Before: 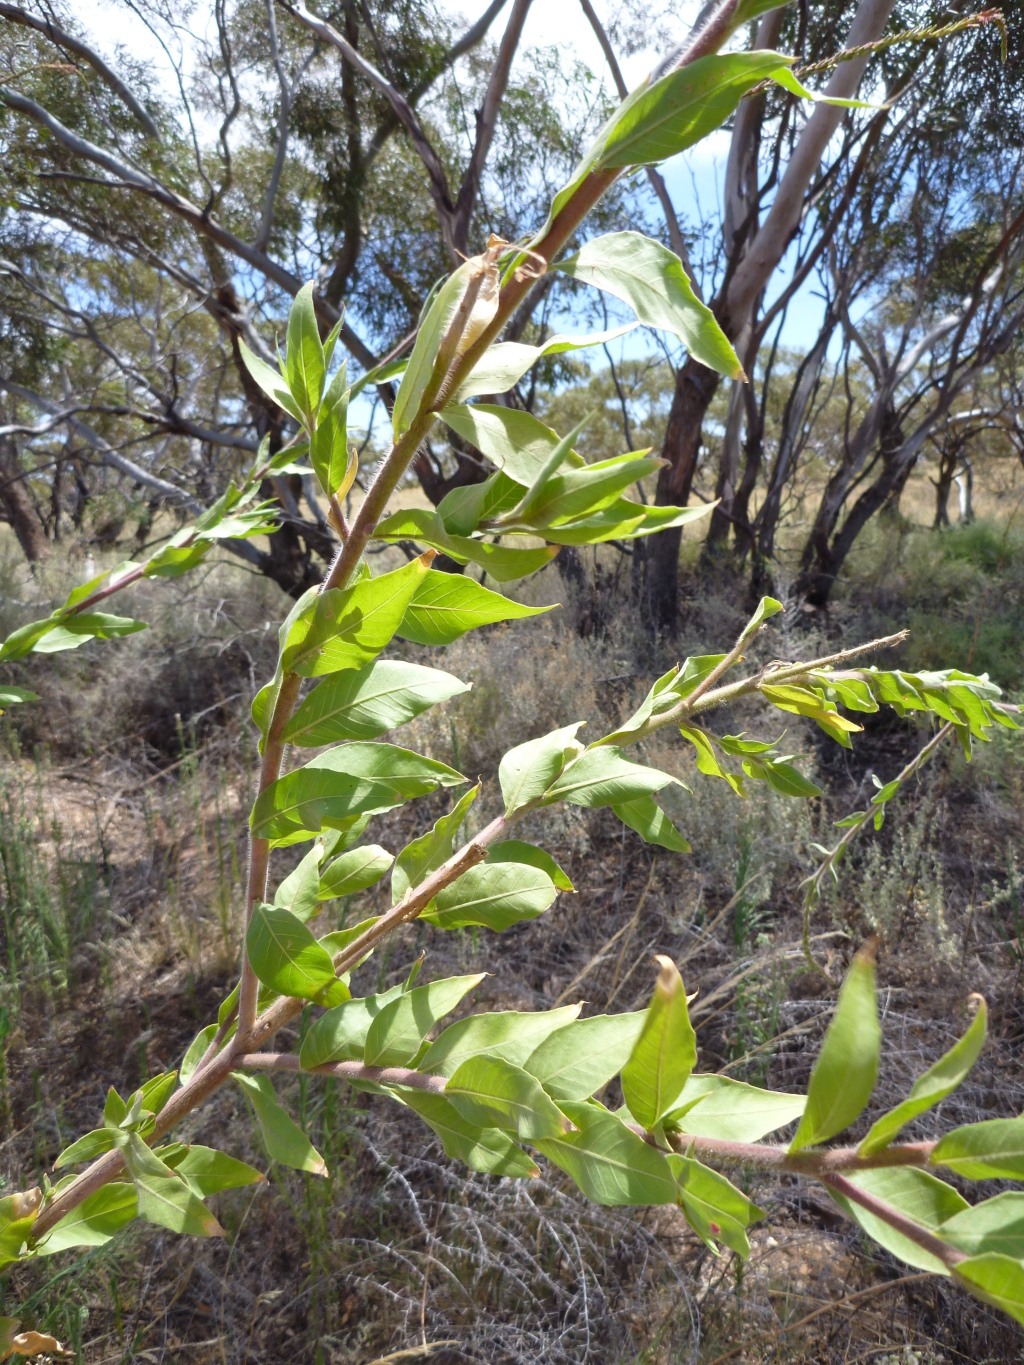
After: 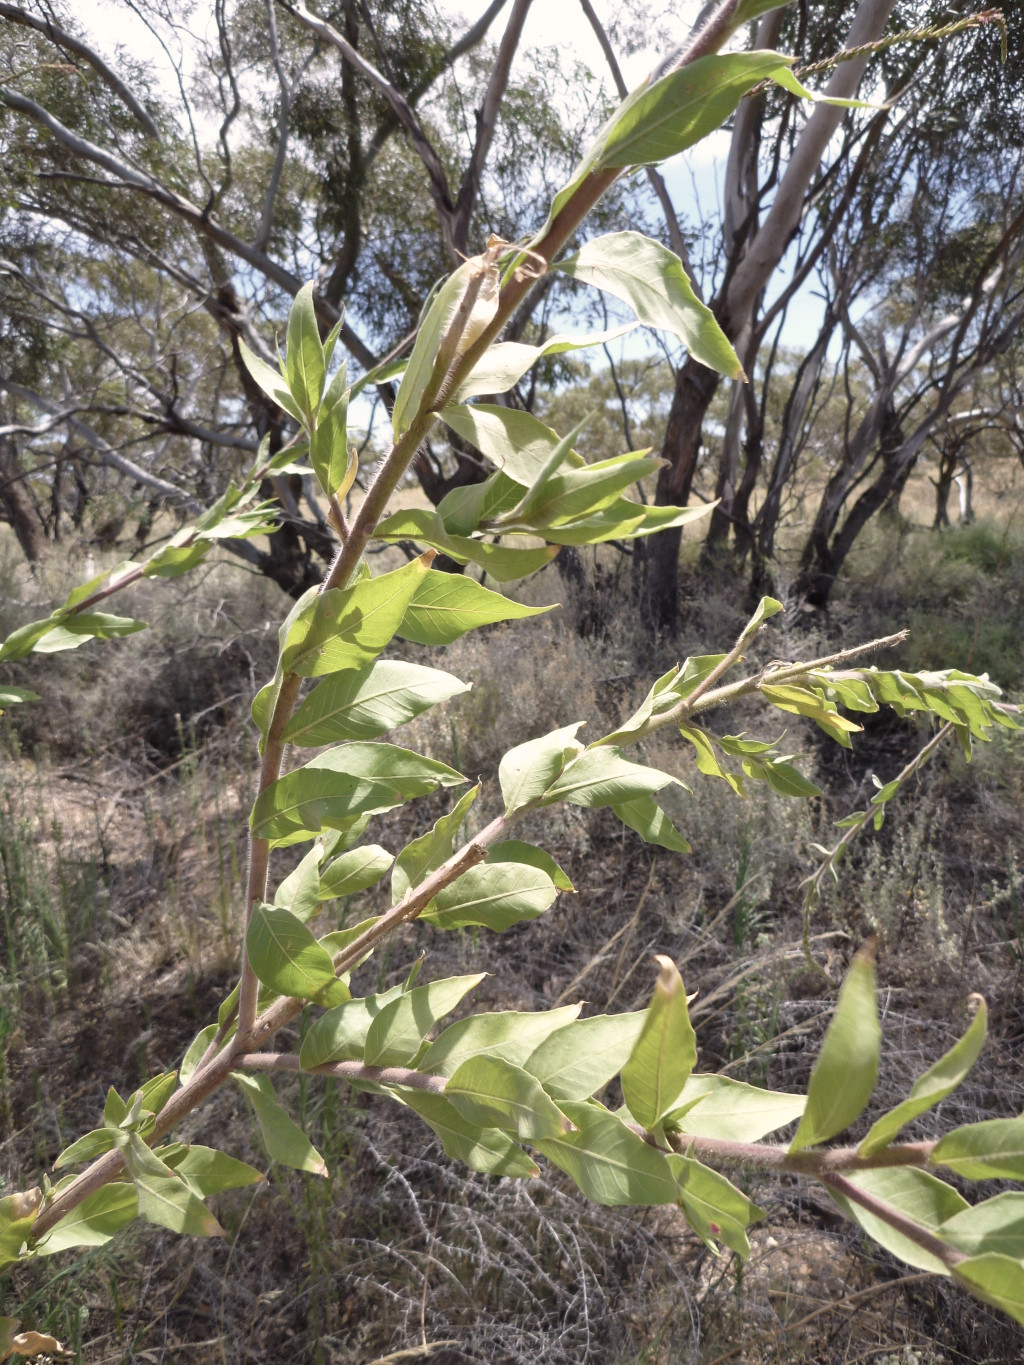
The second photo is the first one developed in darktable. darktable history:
color correction: highlights a* 5.52, highlights b* 5.23, saturation 0.655
